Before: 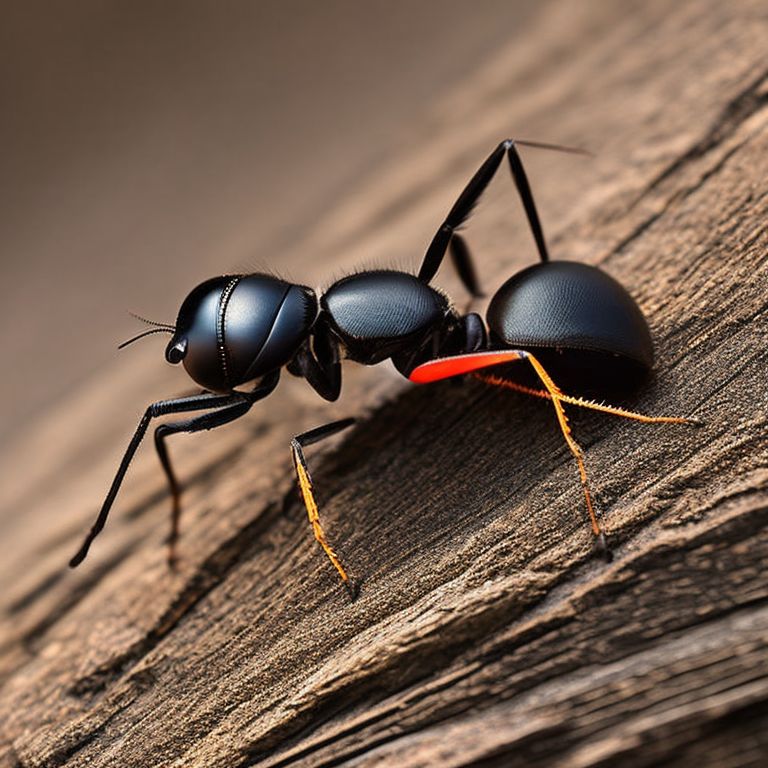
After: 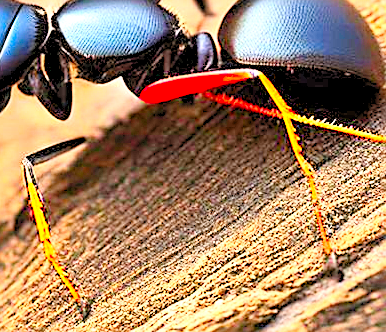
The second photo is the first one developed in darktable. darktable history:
exposure: black level correction 0, exposure 1.3 EV, compensate exposure bias true, compensate highlight preservation false
contrast brightness saturation: contrast 0.2, brightness 0.2, saturation 0.8
crop: left 35.03%, top 36.625%, right 14.663%, bottom 20.057%
levels: levels [0.072, 0.414, 0.976]
sharpen: amount 0.55
